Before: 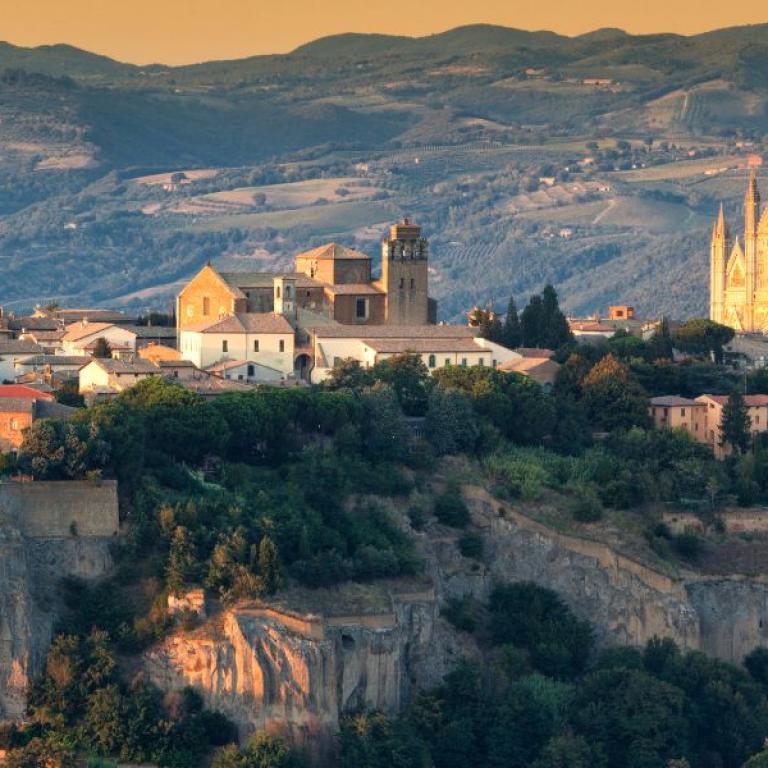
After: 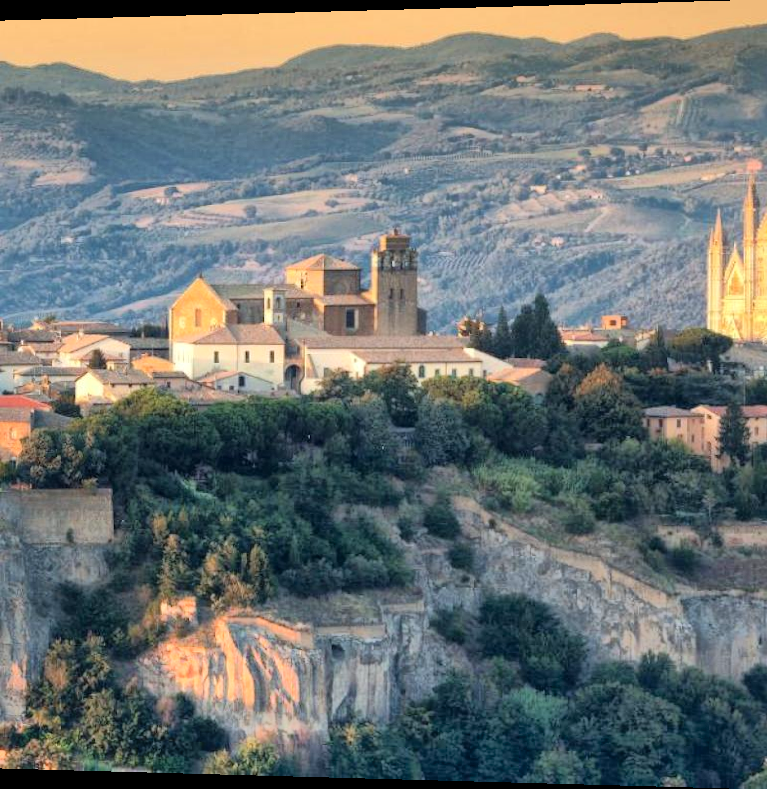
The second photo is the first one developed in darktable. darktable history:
rotate and perspective: lens shift (horizontal) -0.055, automatic cropping off
global tonemap: drago (1, 100), detail 1
white balance: red 0.988, blue 1.017
shadows and highlights: radius 133.83, soften with gaussian
